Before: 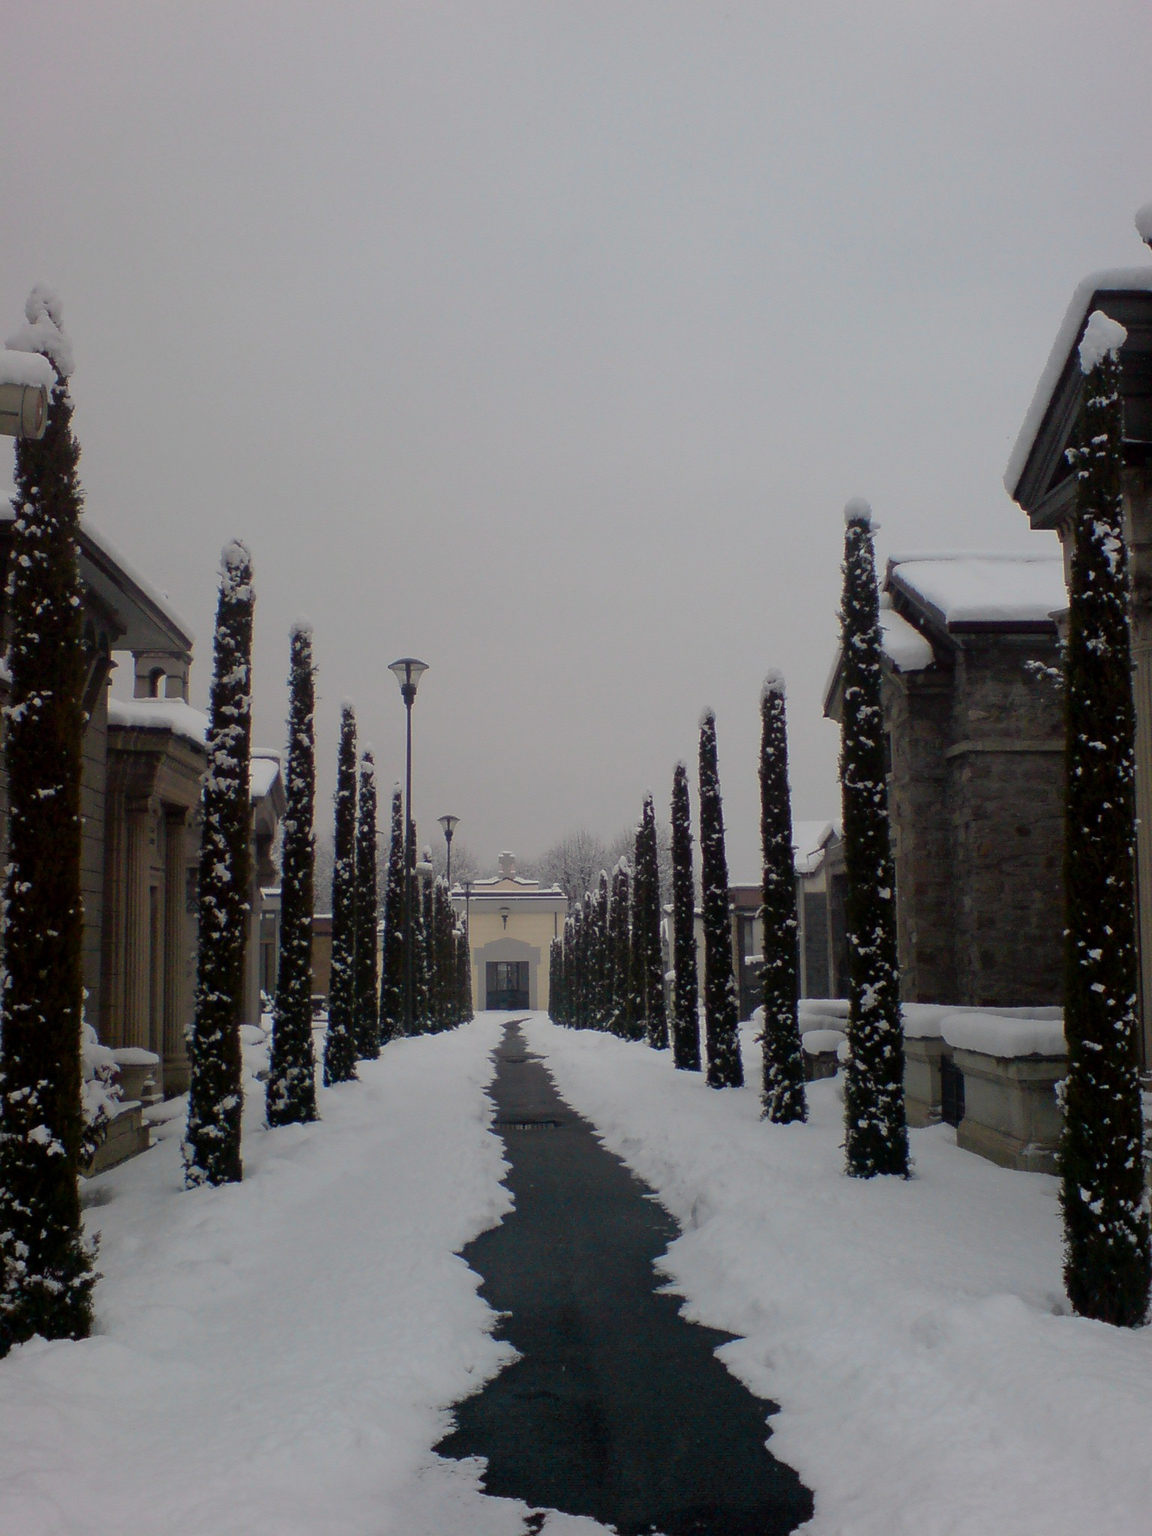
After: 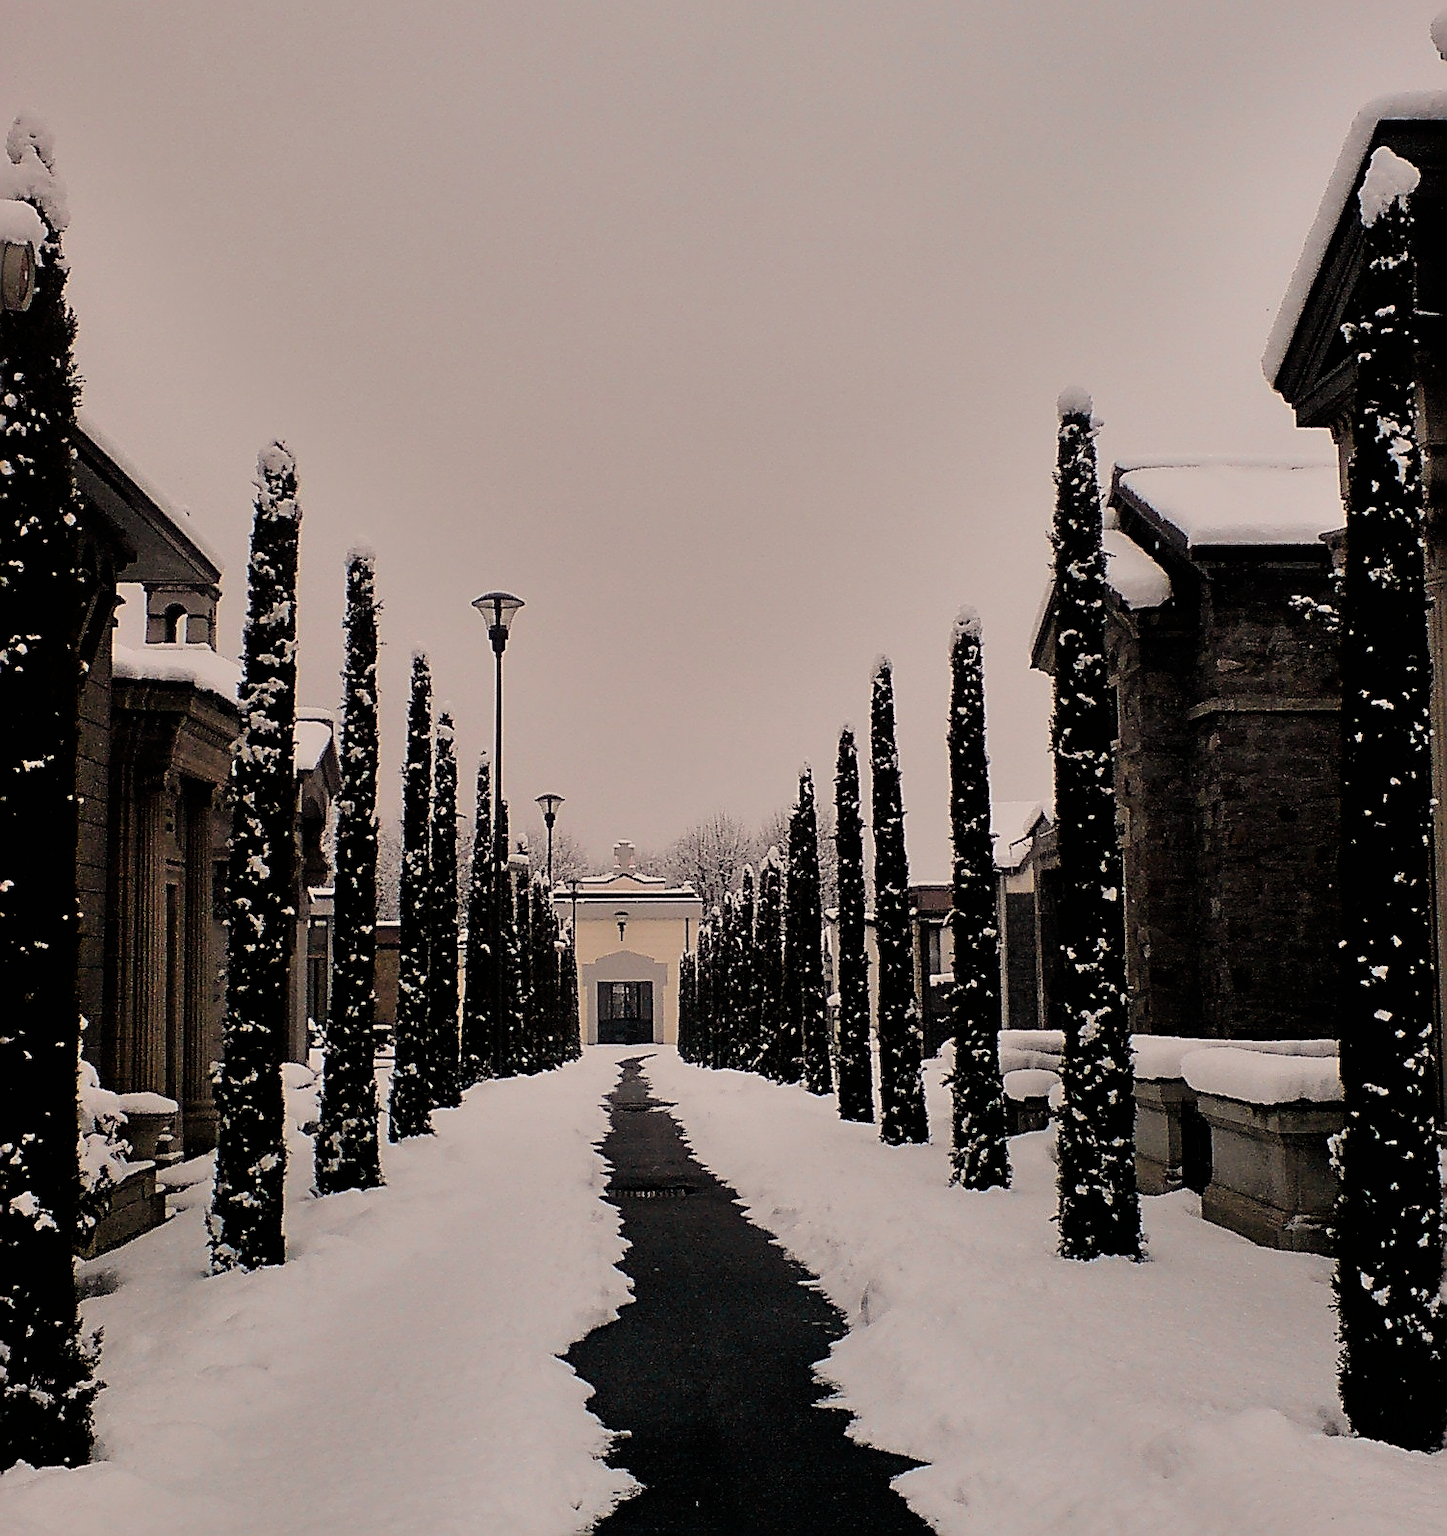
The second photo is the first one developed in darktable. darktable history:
shadows and highlights: shadows 40, highlights -54, highlights color adjustment 46%, low approximation 0.01, soften with gaussian
sharpen: amount 2
filmic rgb: black relative exposure -9.22 EV, white relative exposure 6.77 EV, hardness 3.07, contrast 1.05
tone equalizer: -8 EV -0.75 EV, -7 EV -0.7 EV, -6 EV -0.6 EV, -5 EV -0.4 EV, -3 EV 0.4 EV, -2 EV 0.6 EV, -1 EV 0.7 EV, +0 EV 0.75 EV, edges refinement/feathering 500, mask exposure compensation -1.57 EV, preserve details no
white balance: red 1.127, blue 0.943
crop and rotate: left 1.814%, top 12.818%, right 0.25%, bottom 9.225%
